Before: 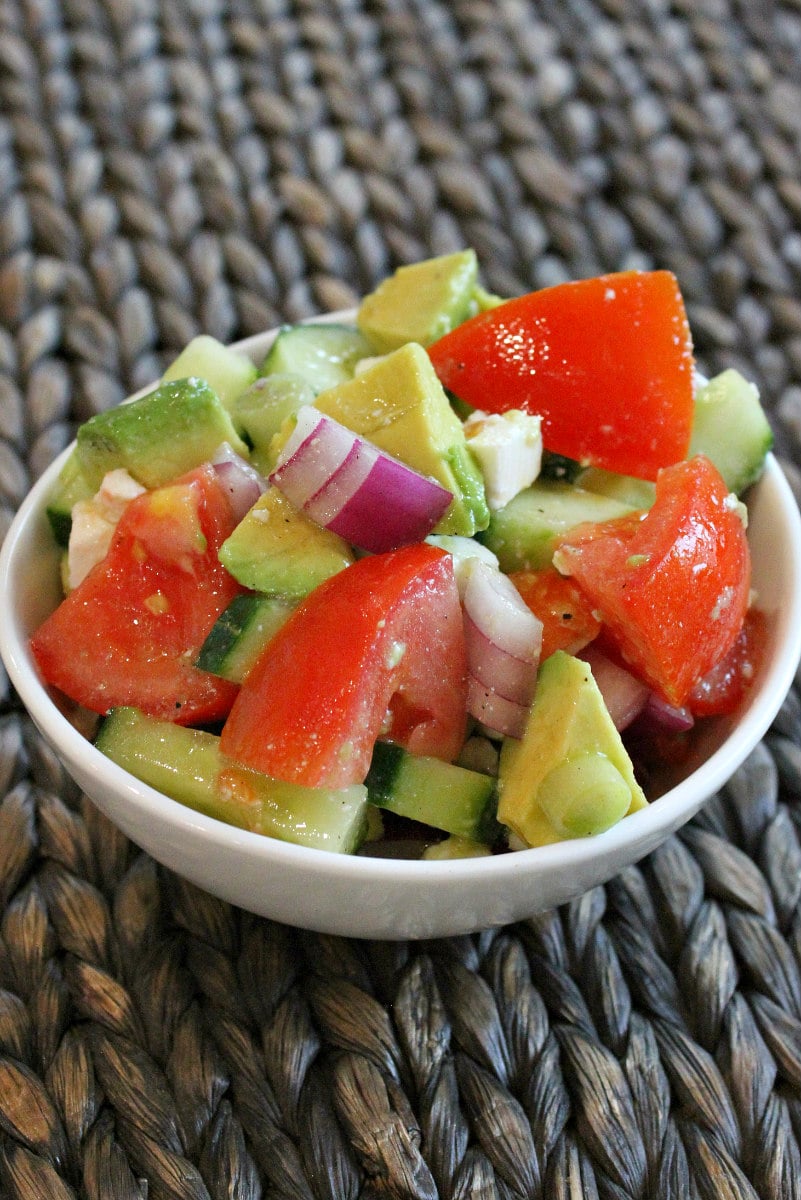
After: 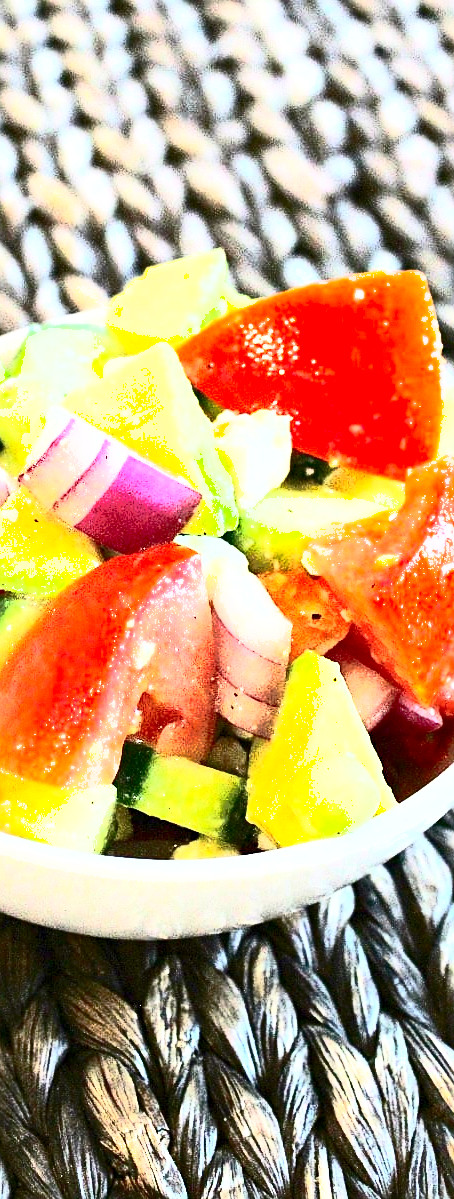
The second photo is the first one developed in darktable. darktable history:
sharpen: on, module defaults
crop: left 31.459%, top 0.023%, right 11.768%
shadows and highlights: on, module defaults
contrast brightness saturation: contrast 0.93, brightness 0.196
exposure: black level correction 0, exposure 1.438 EV, compensate highlight preservation false
